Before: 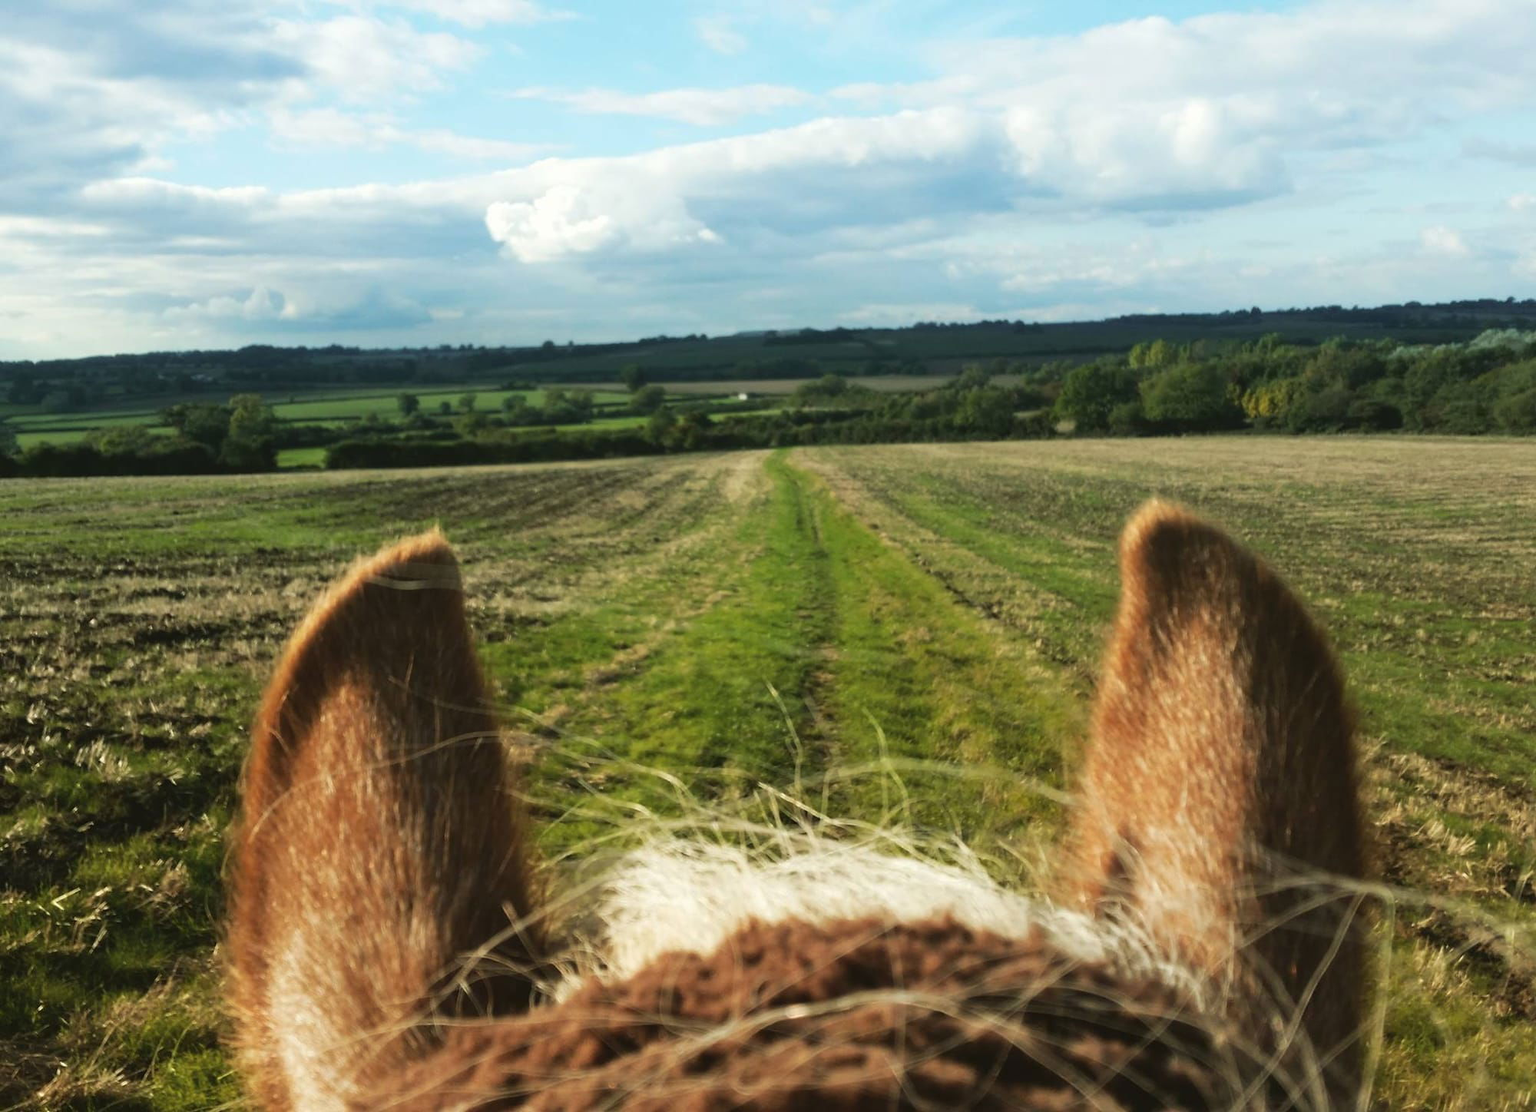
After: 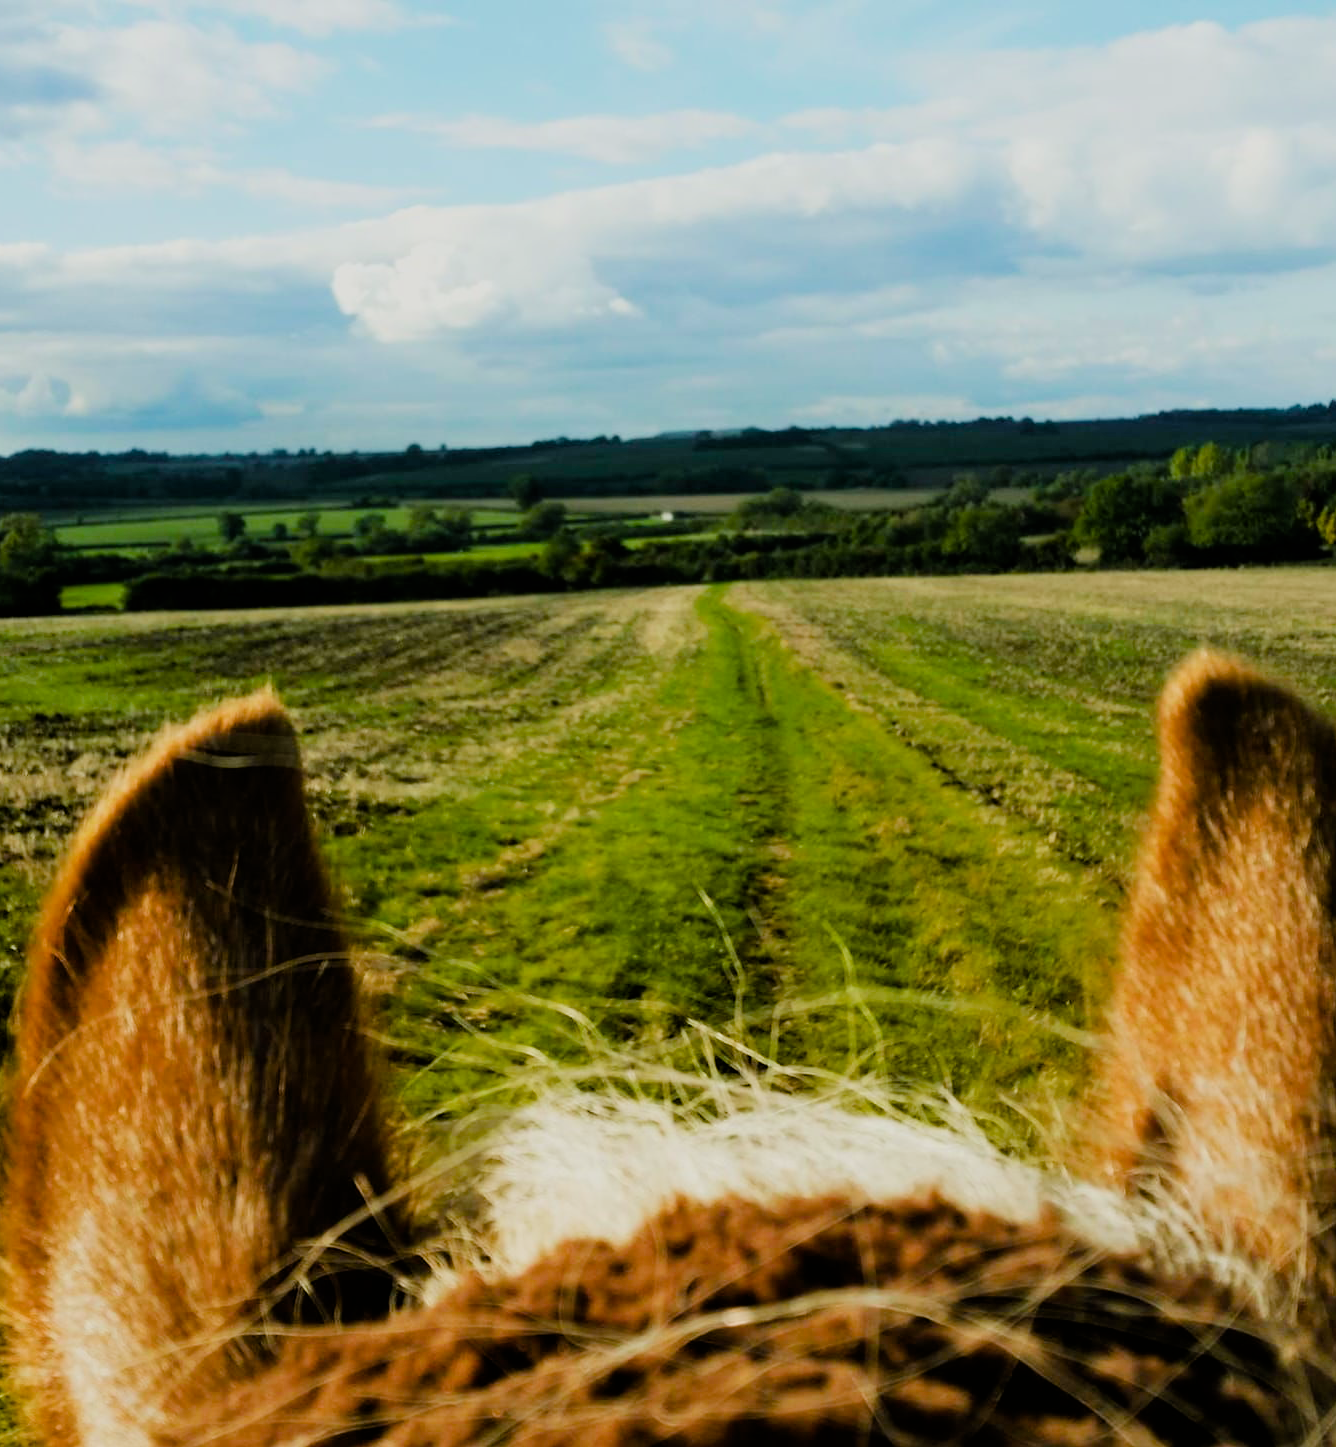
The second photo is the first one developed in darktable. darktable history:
filmic rgb: black relative exposure -5 EV, white relative exposure 3.97 EV, hardness 2.89, contrast 1.186, highlights saturation mix -30.83%
crop and rotate: left 15.004%, right 18.166%
color balance rgb: perceptual saturation grading › global saturation 34.764%, perceptual saturation grading › highlights -29.876%, perceptual saturation grading › shadows 35.4%, perceptual brilliance grading › global brilliance 1.674%, perceptual brilliance grading › highlights -3.985%, global vibrance 20%
contrast equalizer: octaves 7, y [[0.6 ×6], [0.55 ×6], [0 ×6], [0 ×6], [0 ×6]], mix 0.14
